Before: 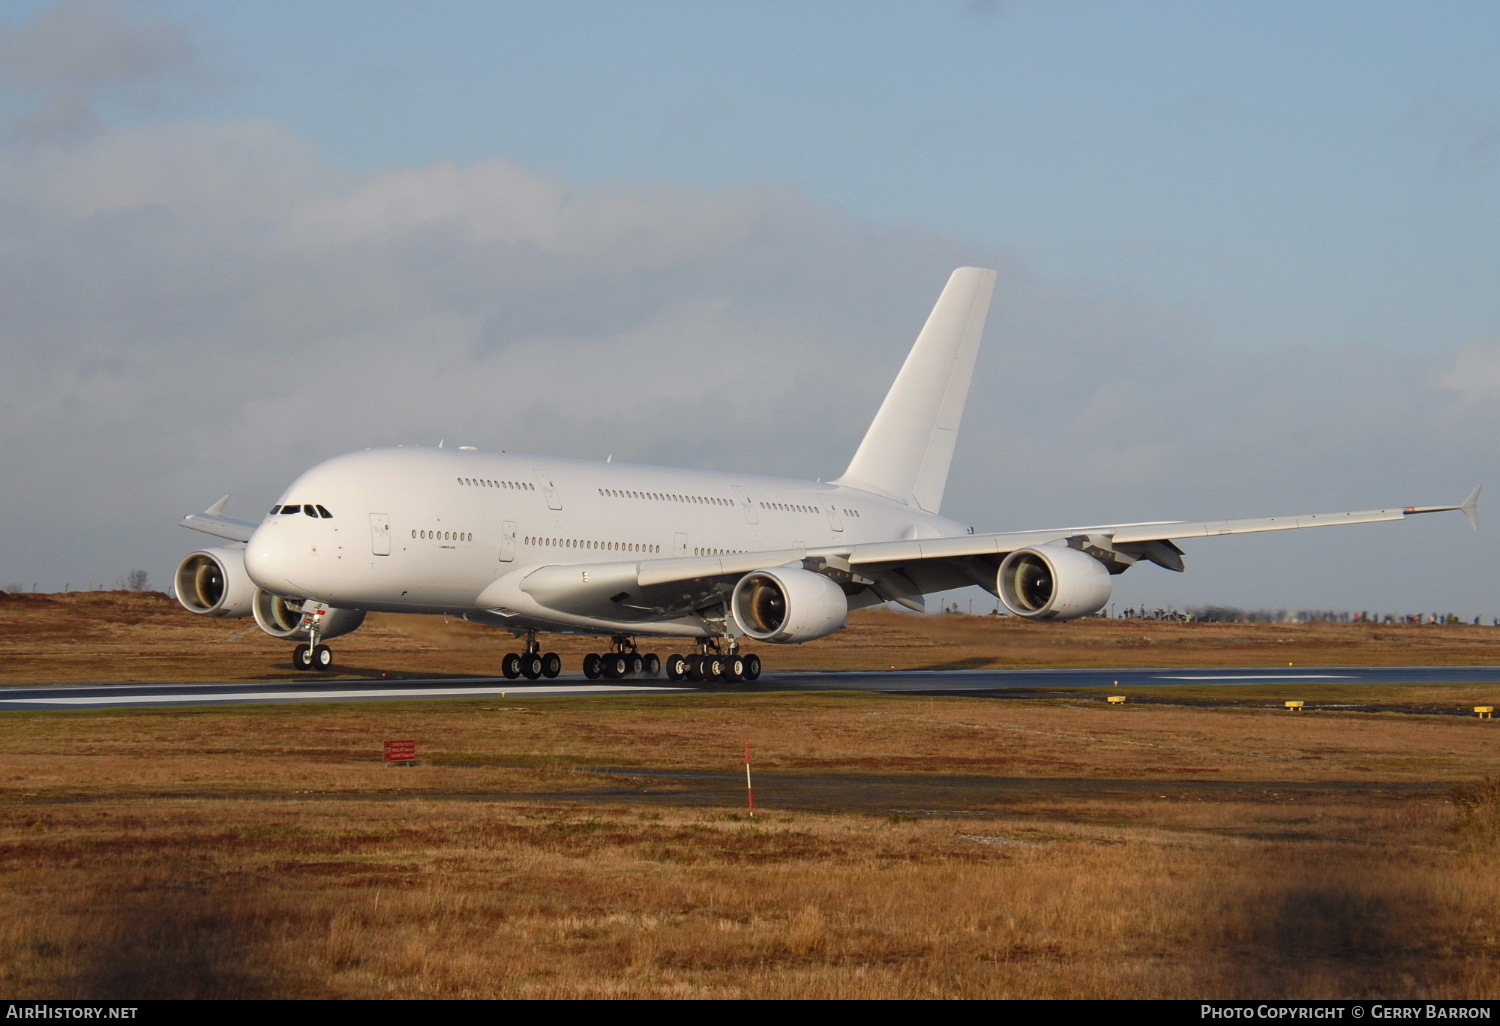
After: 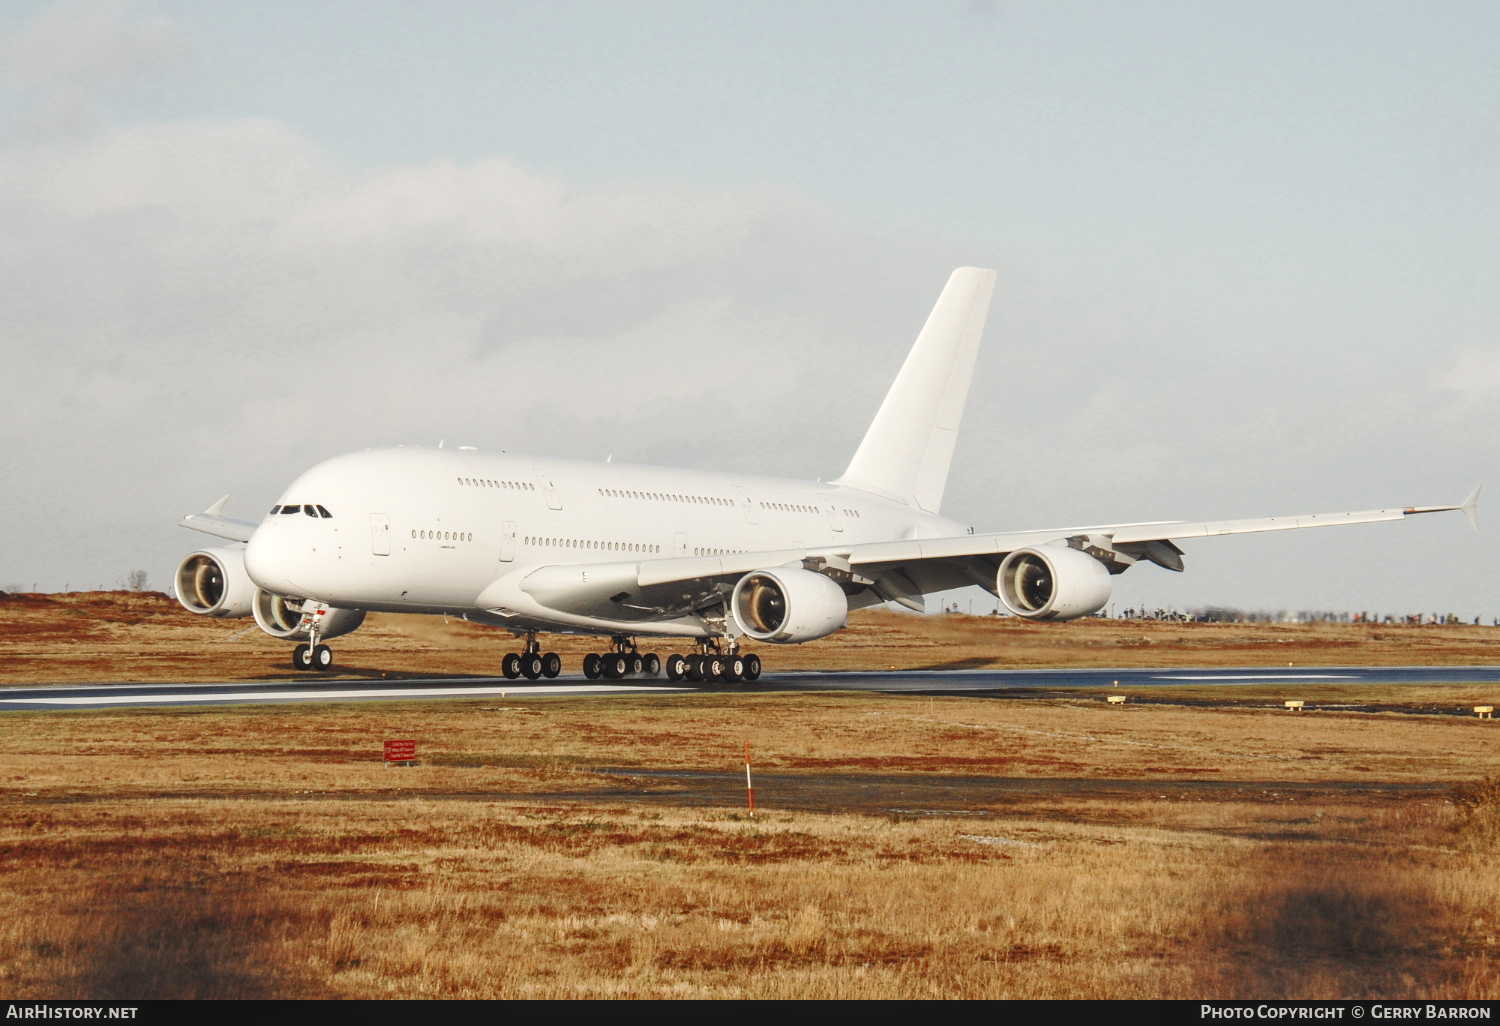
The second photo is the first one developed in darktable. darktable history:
base curve: curves: ch0 [(0, 0.007) (0.028, 0.063) (0.121, 0.311) (0.46, 0.743) (0.859, 0.957) (1, 1)], preserve colors none
color zones: curves: ch0 [(0, 0.5) (0.125, 0.4) (0.25, 0.5) (0.375, 0.4) (0.5, 0.4) (0.625, 0.35) (0.75, 0.35) (0.875, 0.5)]; ch1 [(0, 0.35) (0.125, 0.45) (0.25, 0.35) (0.375, 0.35) (0.5, 0.35) (0.625, 0.35) (0.75, 0.45) (0.875, 0.35)]; ch2 [(0, 0.6) (0.125, 0.5) (0.25, 0.5) (0.375, 0.6) (0.5, 0.6) (0.625, 0.5) (0.75, 0.5) (0.875, 0.5)]
white balance: red 1.029, blue 0.92
local contrast: on, module defaults
